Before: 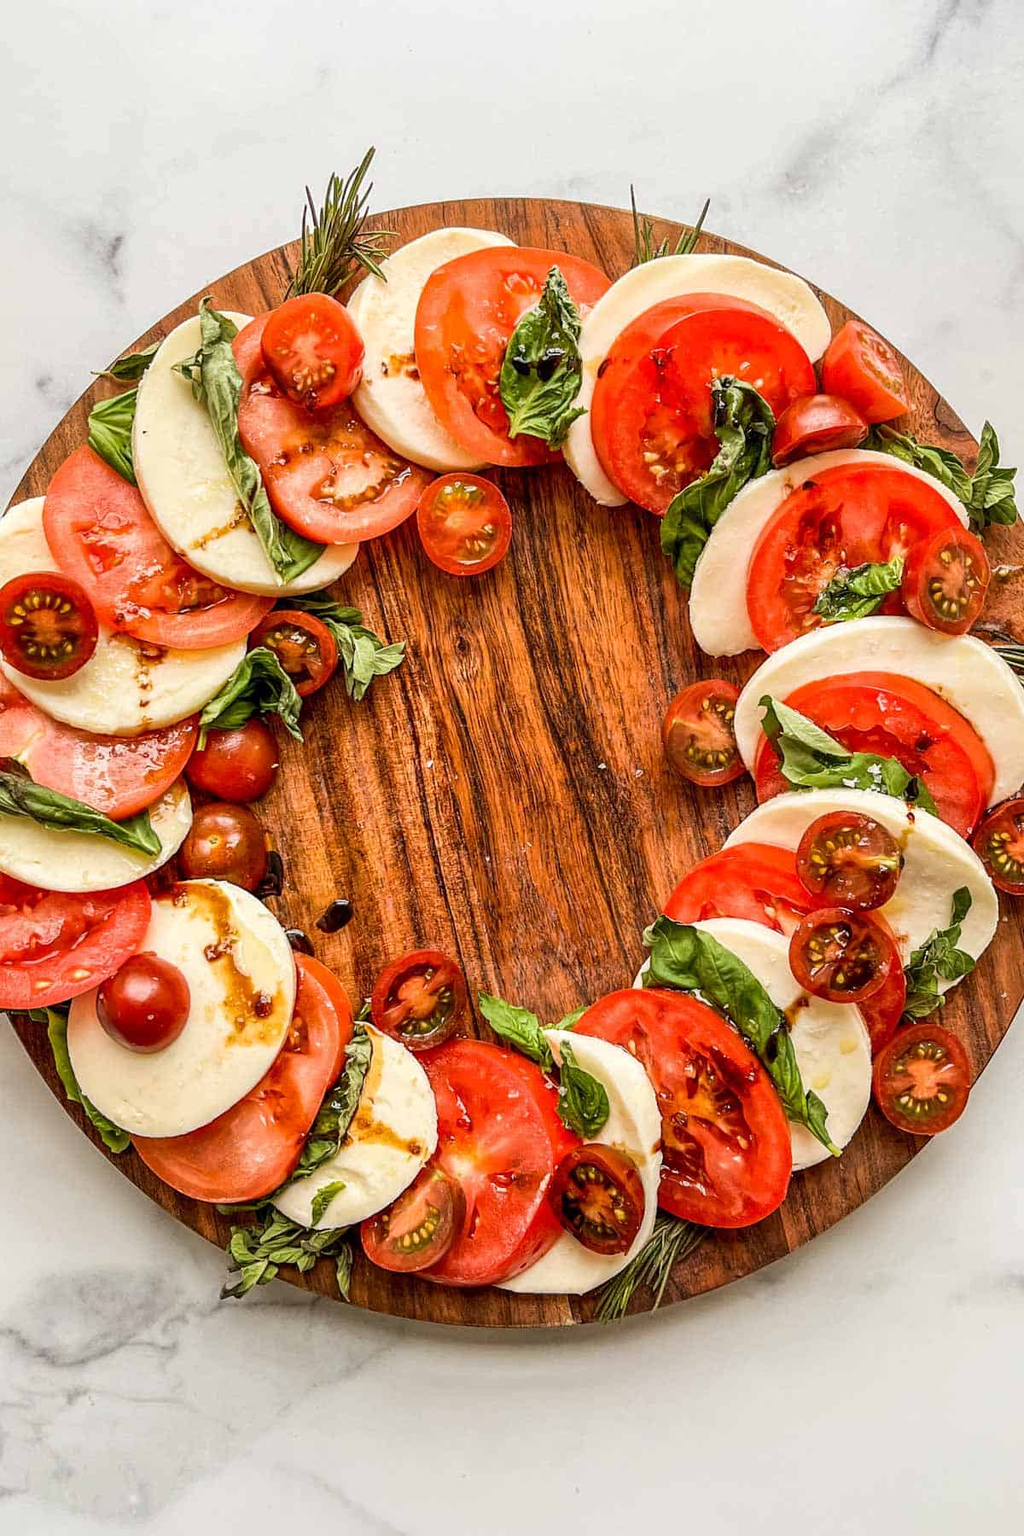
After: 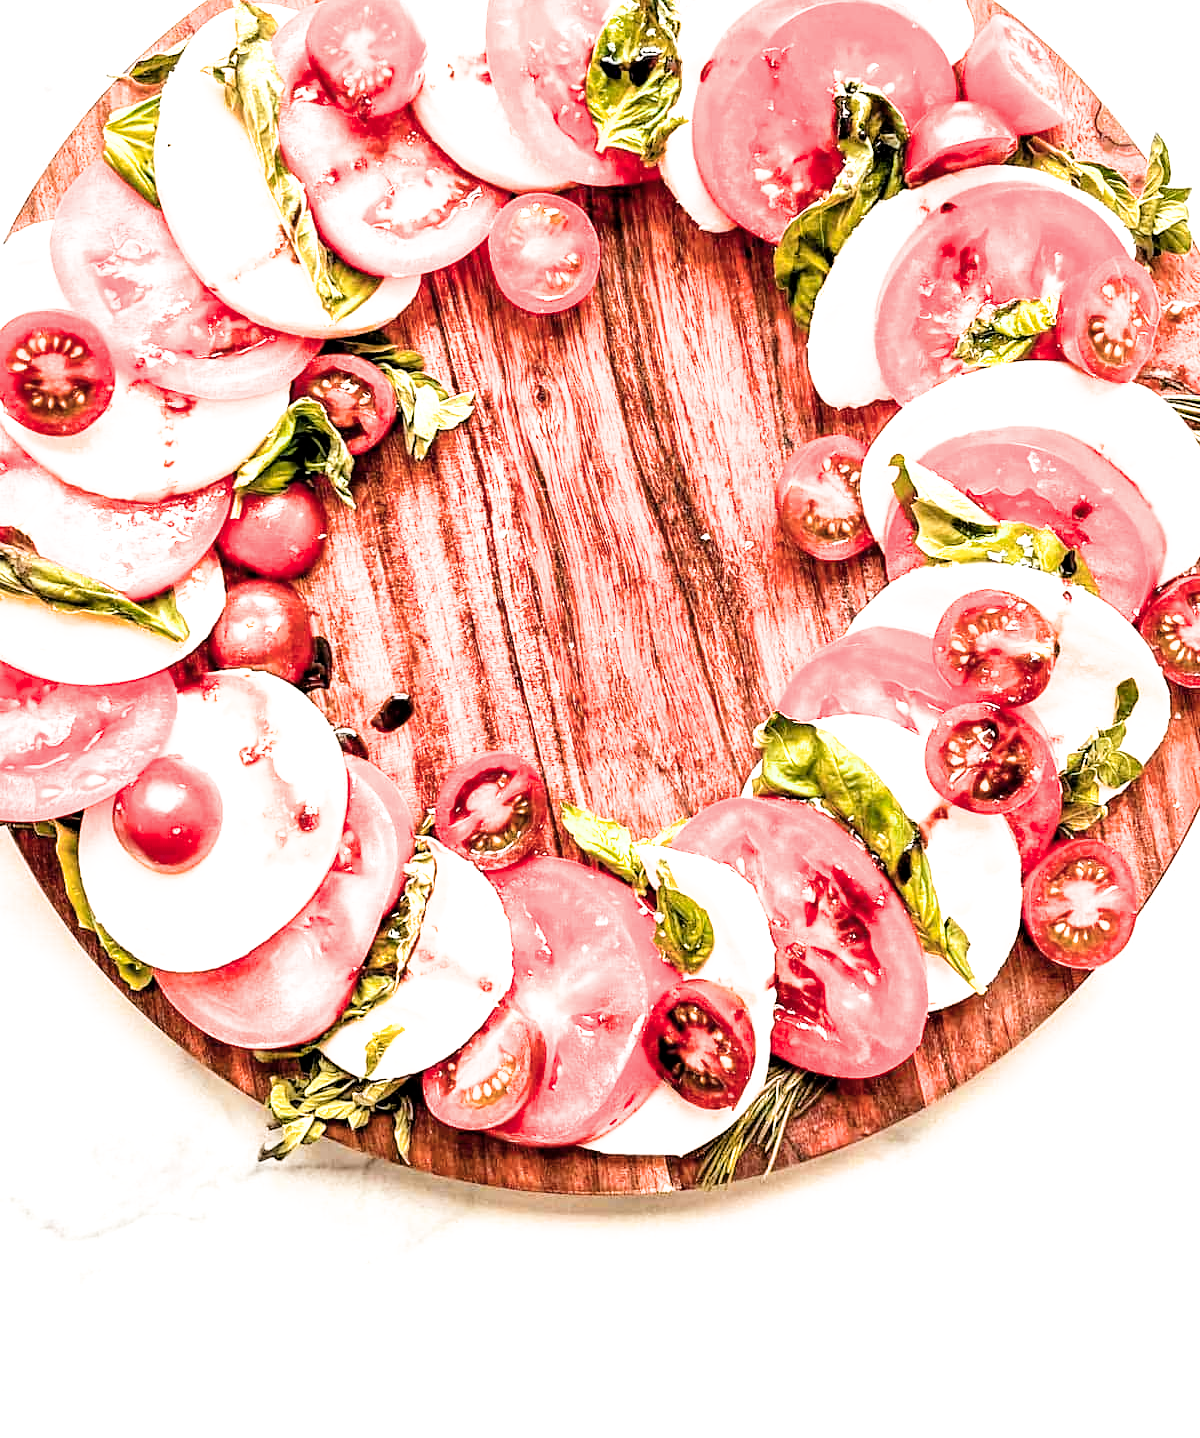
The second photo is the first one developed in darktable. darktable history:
color zones: curves: ch1 [(0, 0.469) (0.072, 0.457) (0.243, 0.494) (0.429, 0.5) (0.571, 0.5) (0.714, 0.5) (0.857, 0.5) (1, 0.469)]; ch2 [(0, 0.499) (0.143, 0.467) (0.242, 0.436) (0.429, 0.493) (0.571, 0.5) (0.714, 0.5) (0.857, 0.5) (1, 0.499)]
exposure: black level correction 0.001, exposure 1.859 EV, compensate highlight preservation false
filmic rgb: black relative exposure -5.01 EV, white relative exposure 3.21 EV, hardness 3.48, contrast 1.203, highlights saturation mix -49.39%
crop and rotate: top 20.072%
